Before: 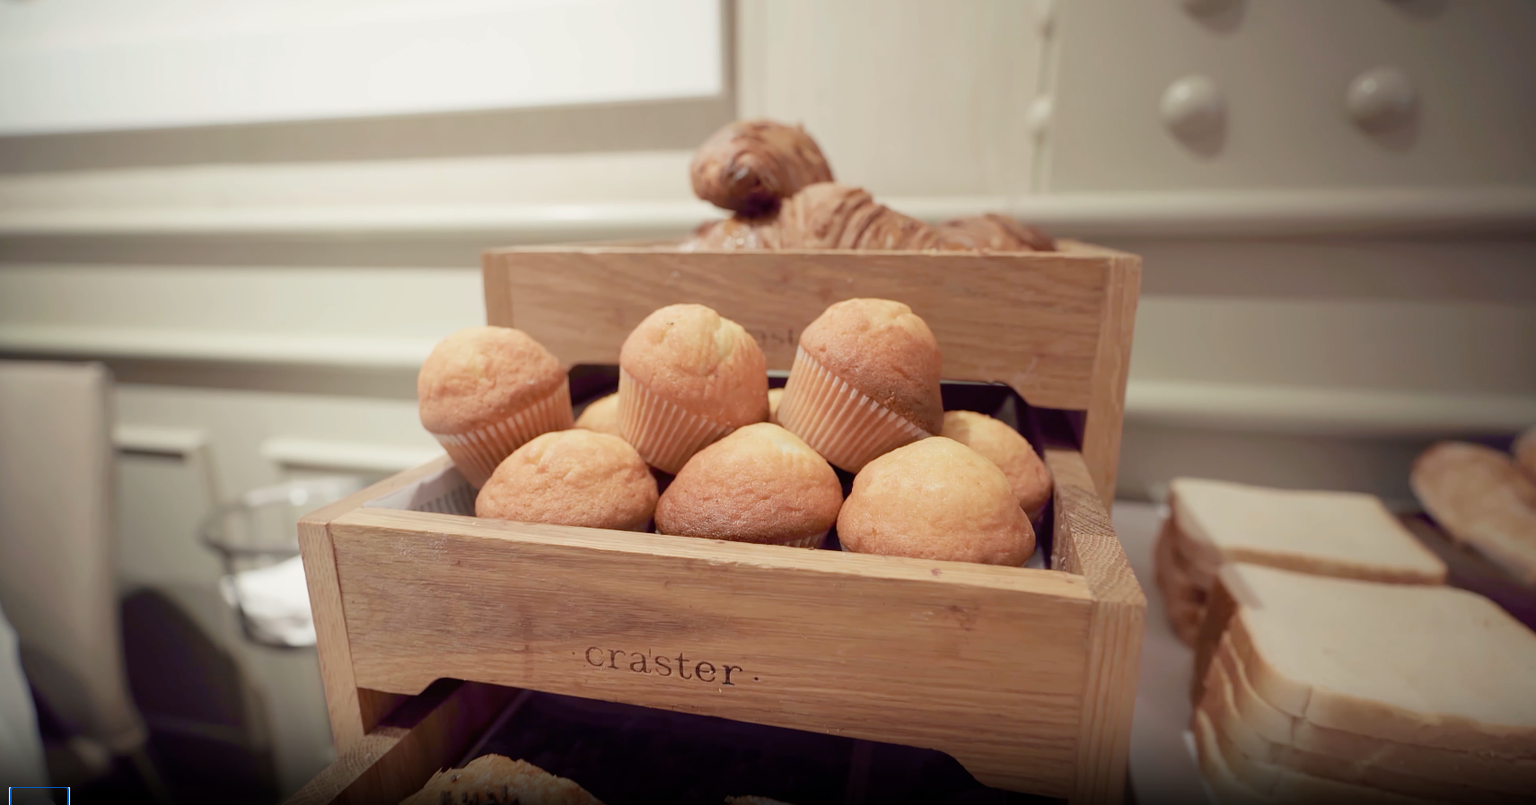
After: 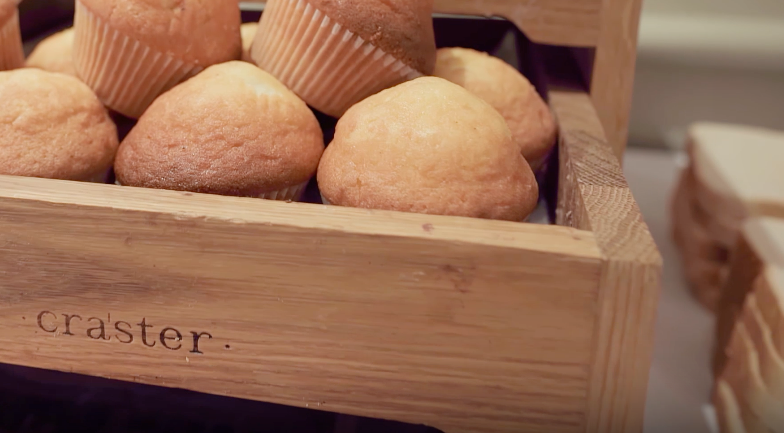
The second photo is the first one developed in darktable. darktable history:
crop: left 35.976%, top 45.819%, right 18.162%, bottom 5.807%
shadows and highlights: low approximation 0.01, soften with gaussian
